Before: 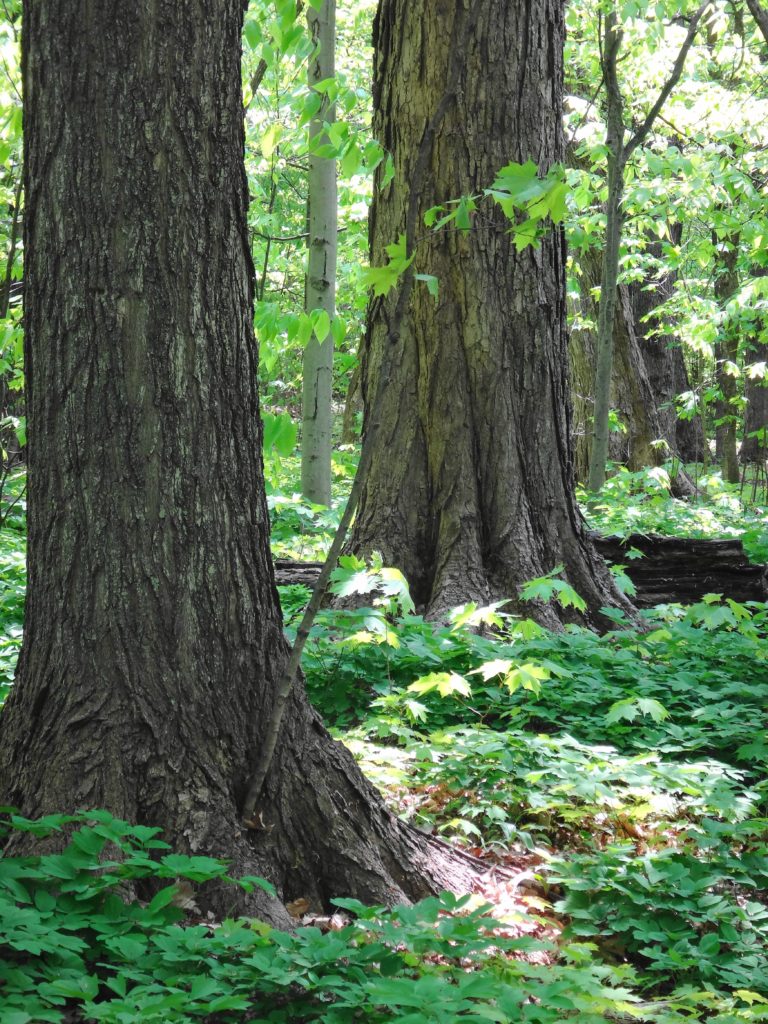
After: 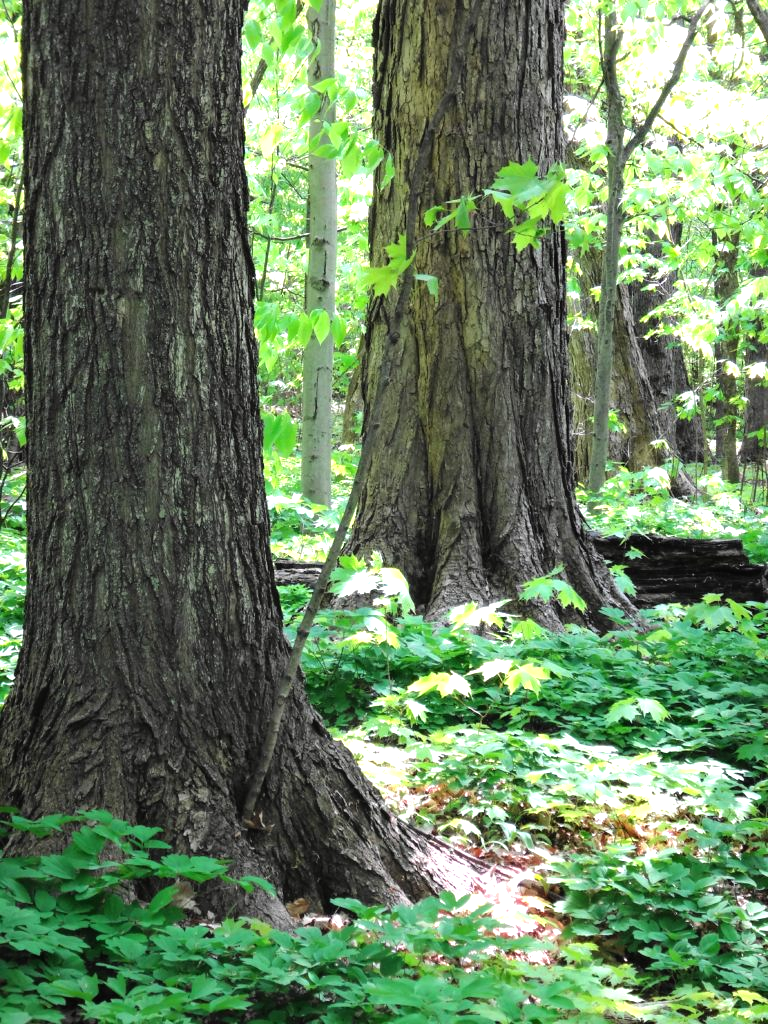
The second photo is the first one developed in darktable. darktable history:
tone equalizer: -8 EV -0.758 EV, -7 EV -0.689 EV, -6 EV -0.613 EV, -5 EV -0.374 EV, -3 EV 0.397 EV, -2 EV 0.6 EV, -1 EV 0.695 EV, +0 EV 0.772 EV
